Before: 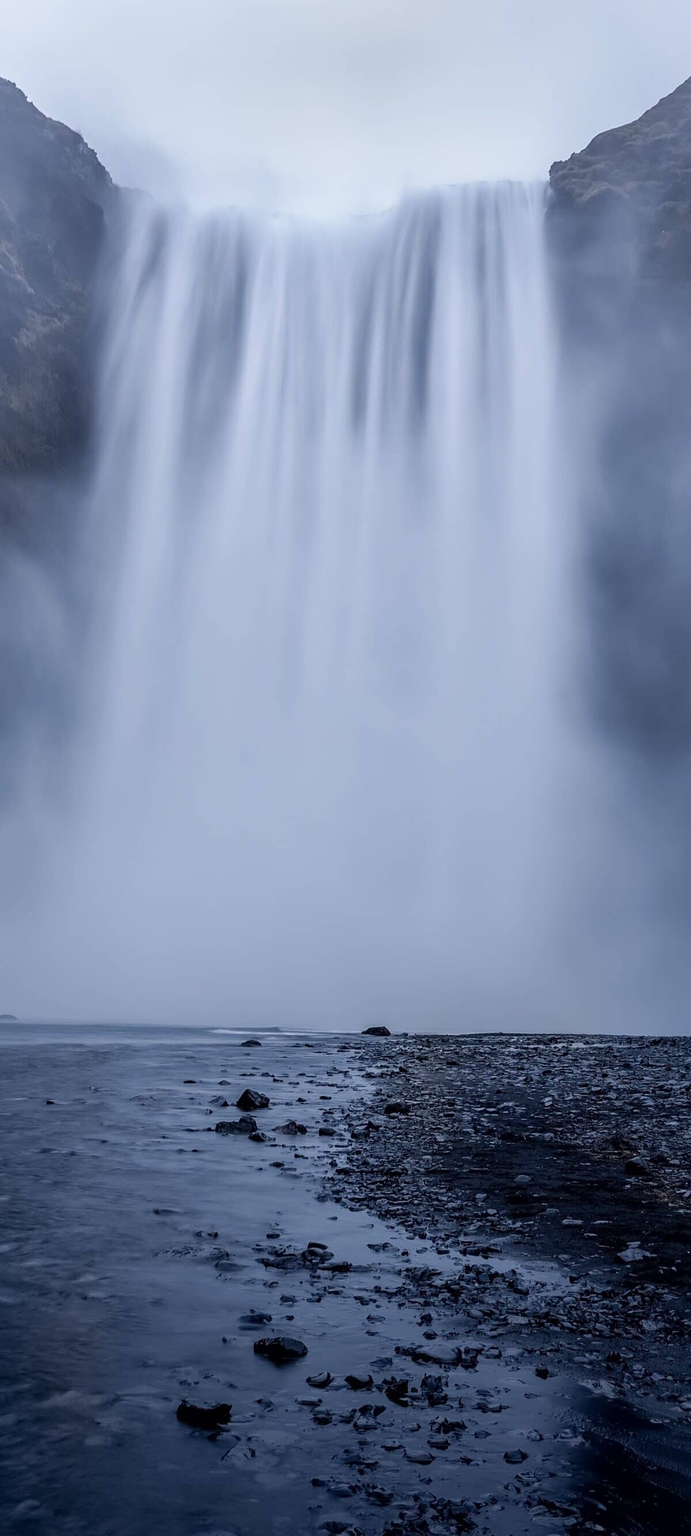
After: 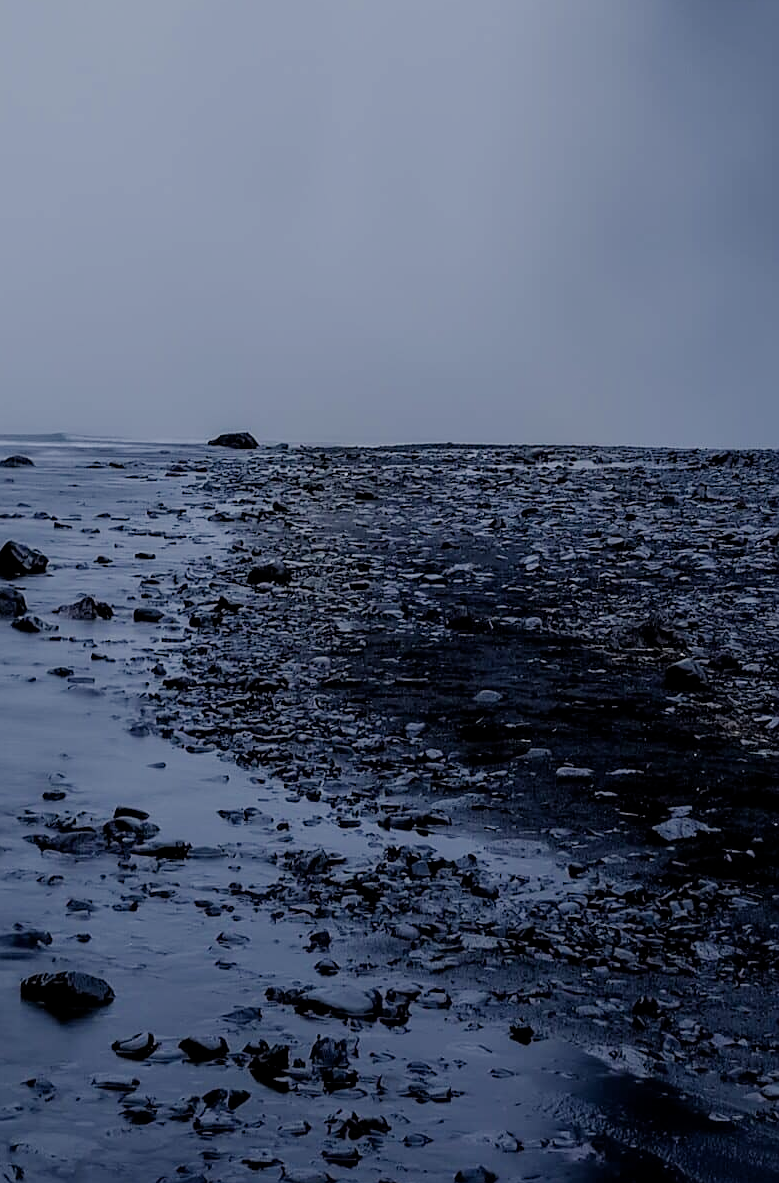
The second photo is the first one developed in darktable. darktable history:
sharpen: radius 1.434, amount 0.409, threshold 1.296
filmic rgb: black relative exposure -8.87 EV, white relative exposure 4.98 EV, target black luminance 0%, hardness 3.77, latitude 66.83%, contrast 0.816, highlights saturation mix 10.52%, shadows ↔ highlights balance 20.07%, iterations of high-quality reconstruction 0
crop and rotate: left 35.036%, top 50.691%, bottom 4.939%
